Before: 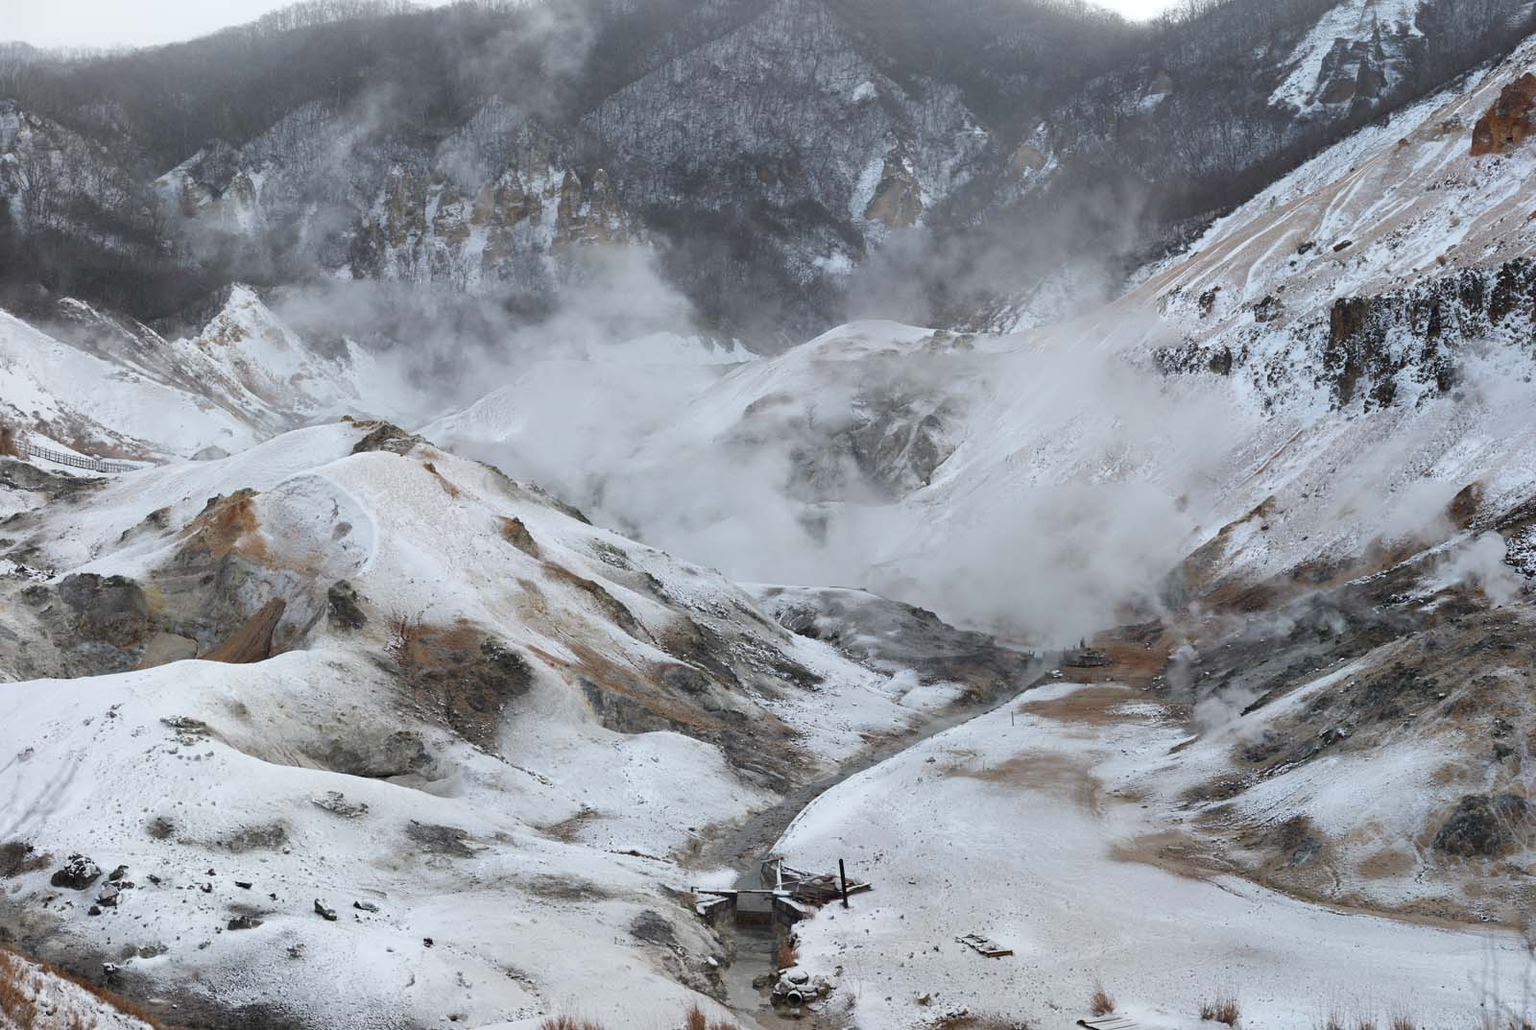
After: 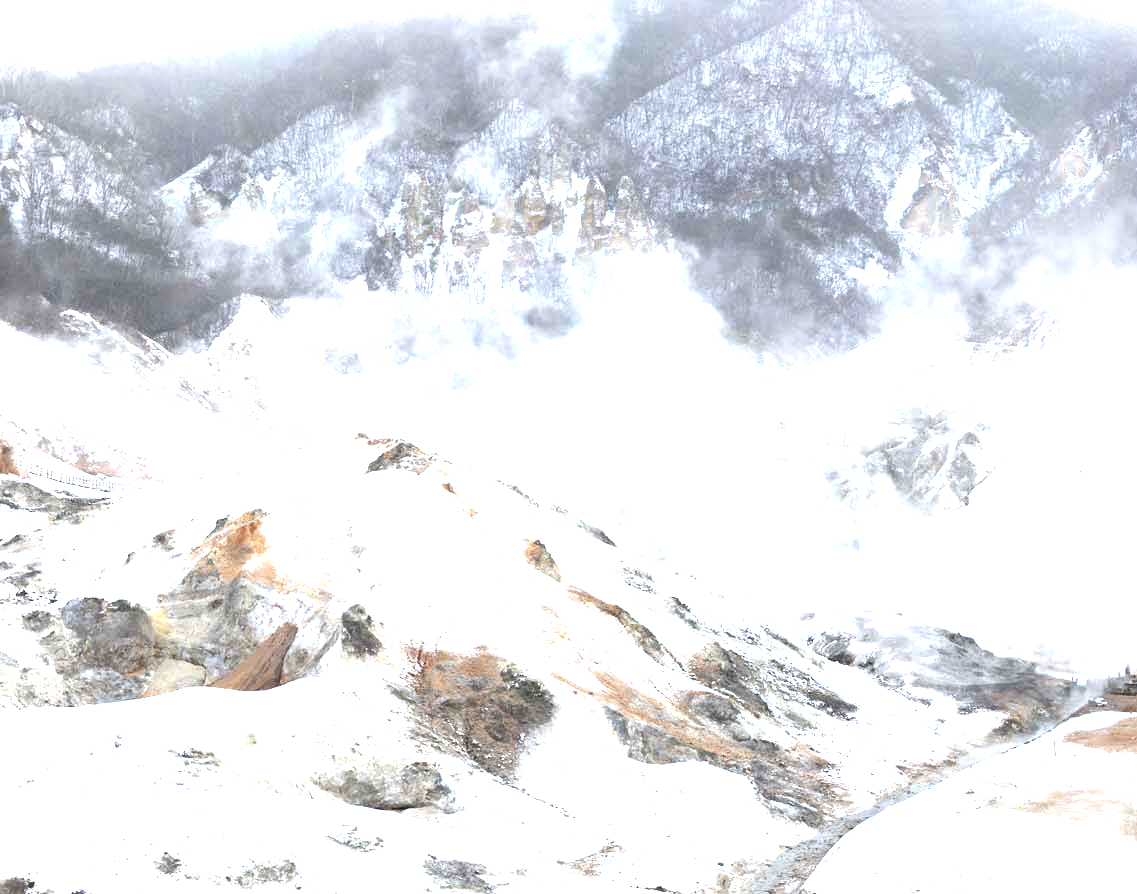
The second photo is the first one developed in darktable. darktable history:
crop: right 28.885%, bottom 16.626%
exposure: black level correction 0, exposure 2.088 EV, compensate exposure bias true, compensate highlight preservation false
